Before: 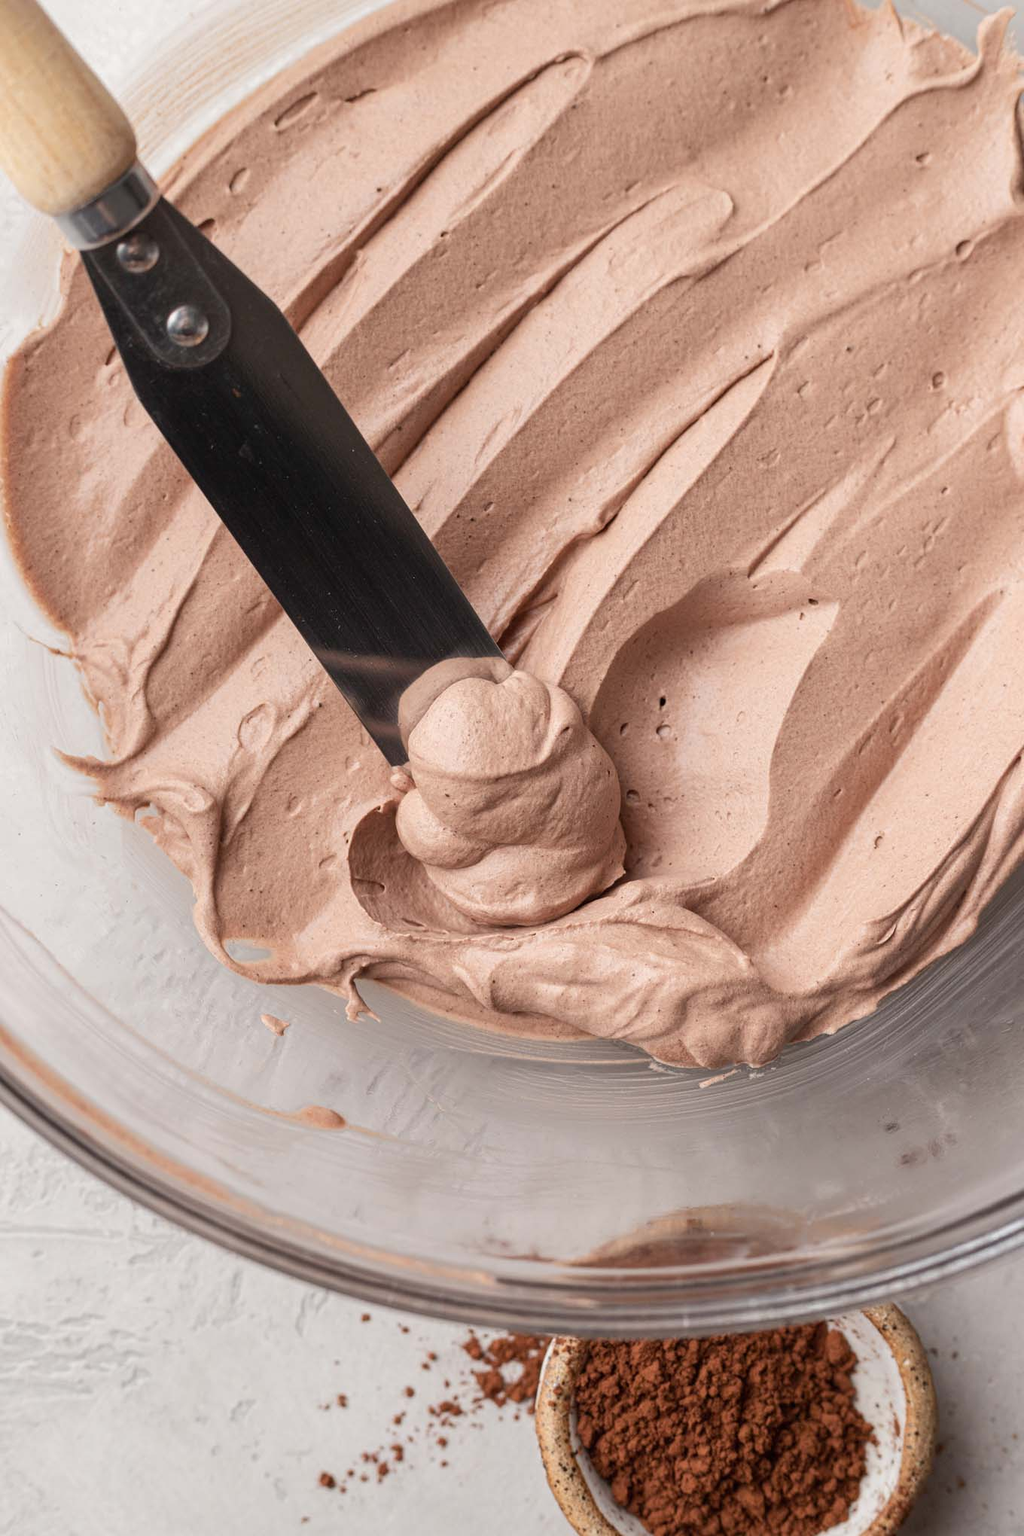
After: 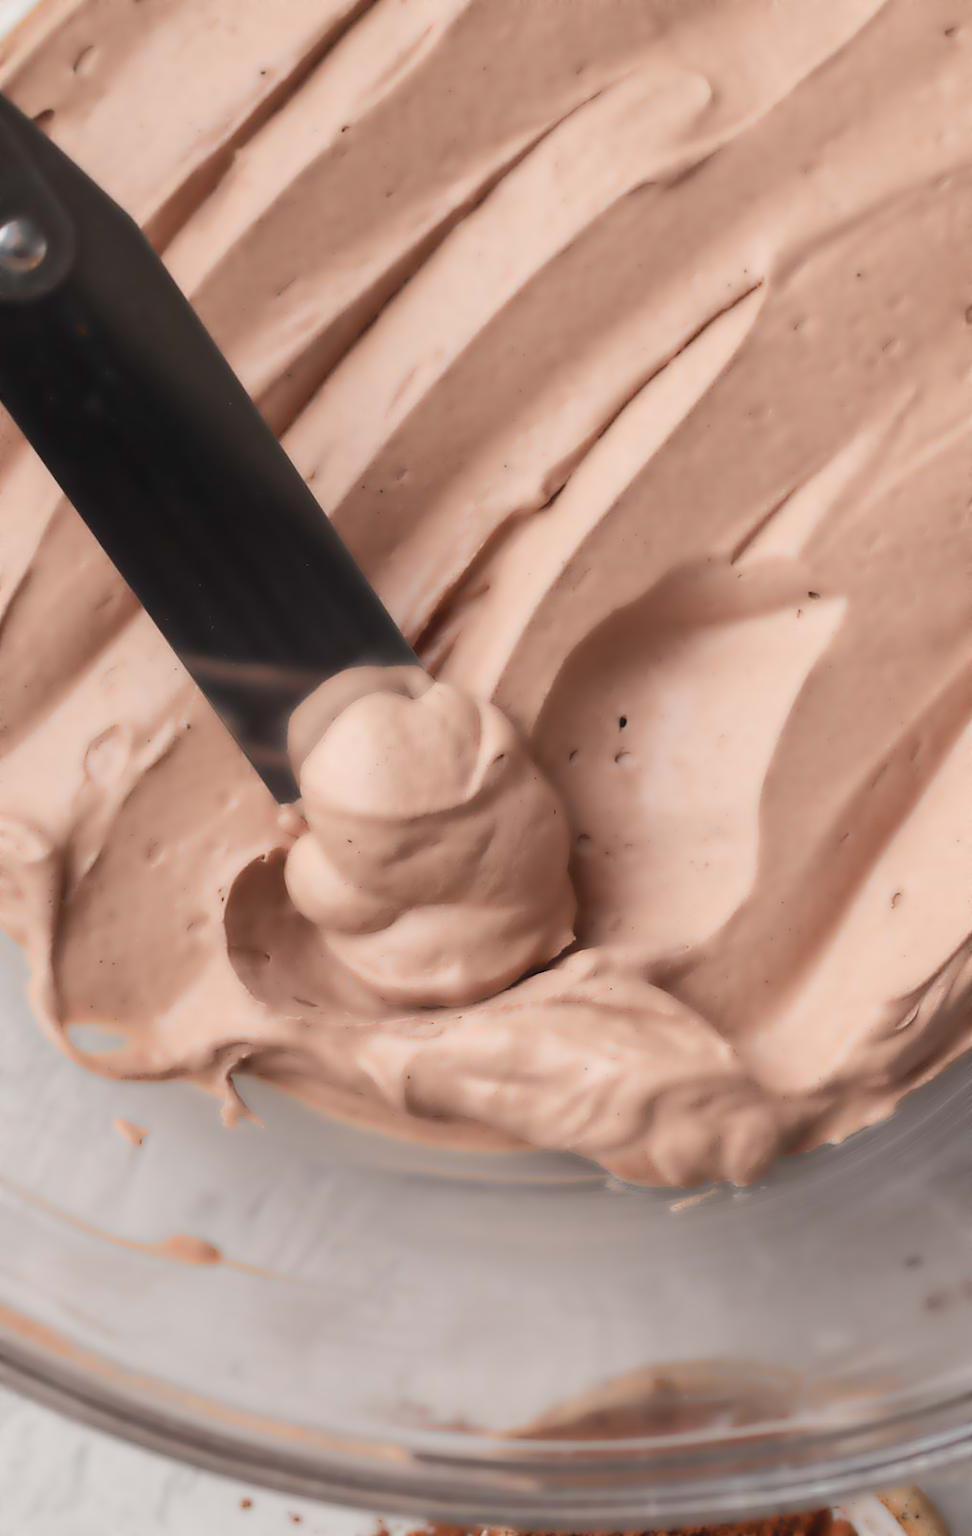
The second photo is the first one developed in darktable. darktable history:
crop: left 16.768%, top 8.653%, right 8.362%, bottom 12.485%
lowpass: radius 4, soften with bilateral filter, unbound 0
